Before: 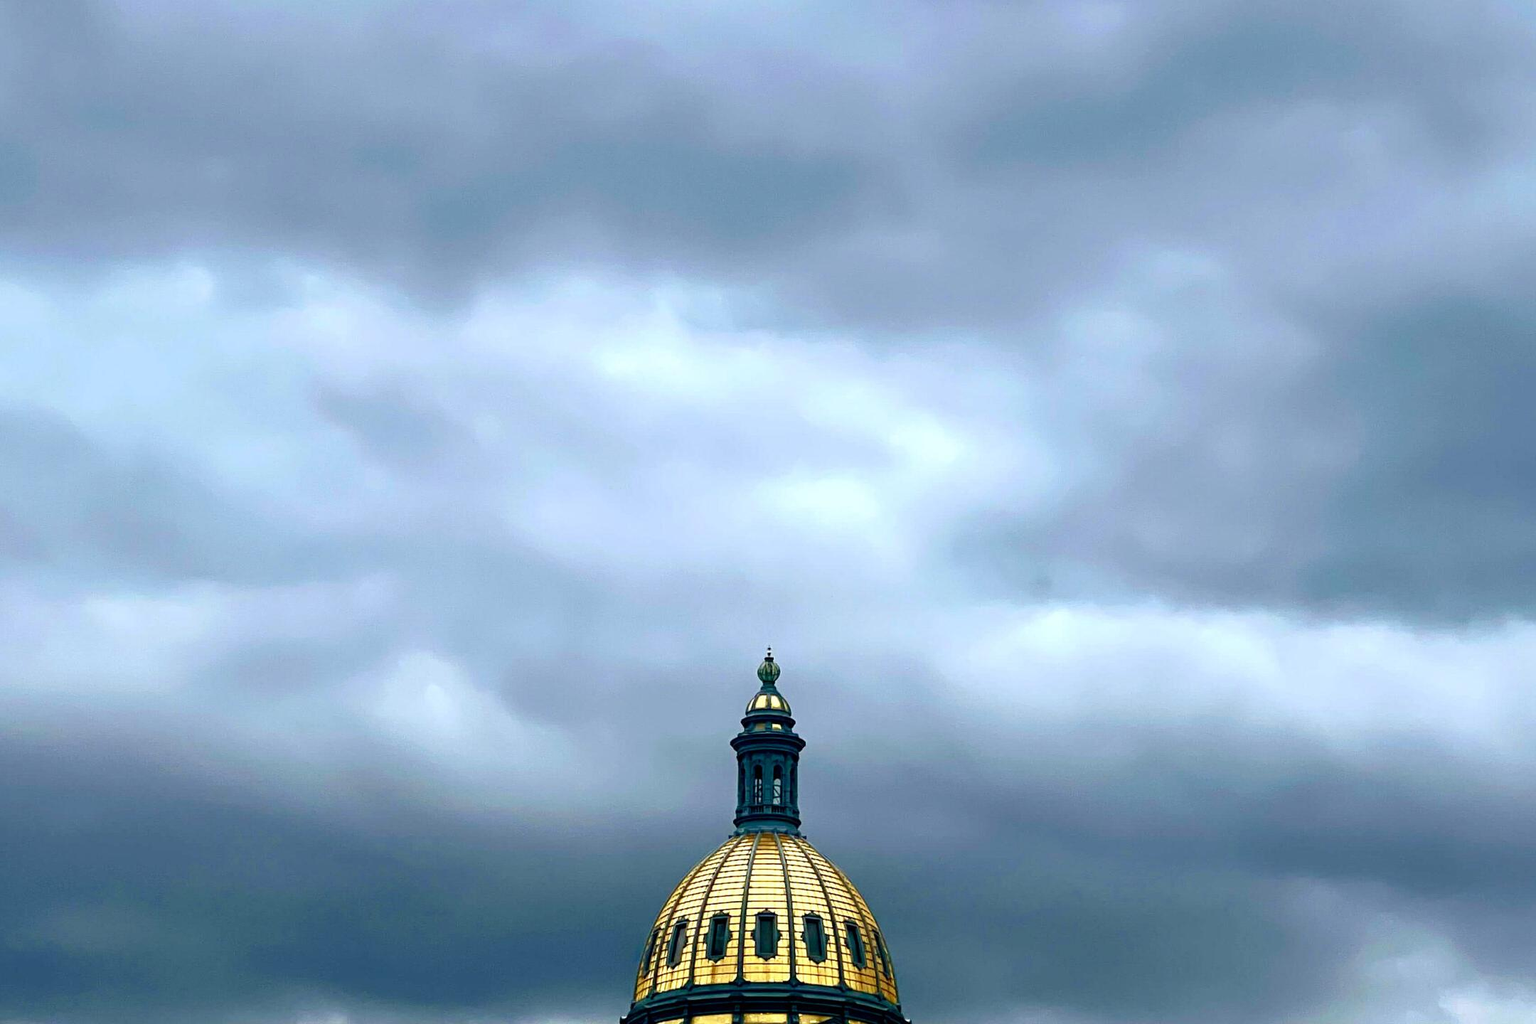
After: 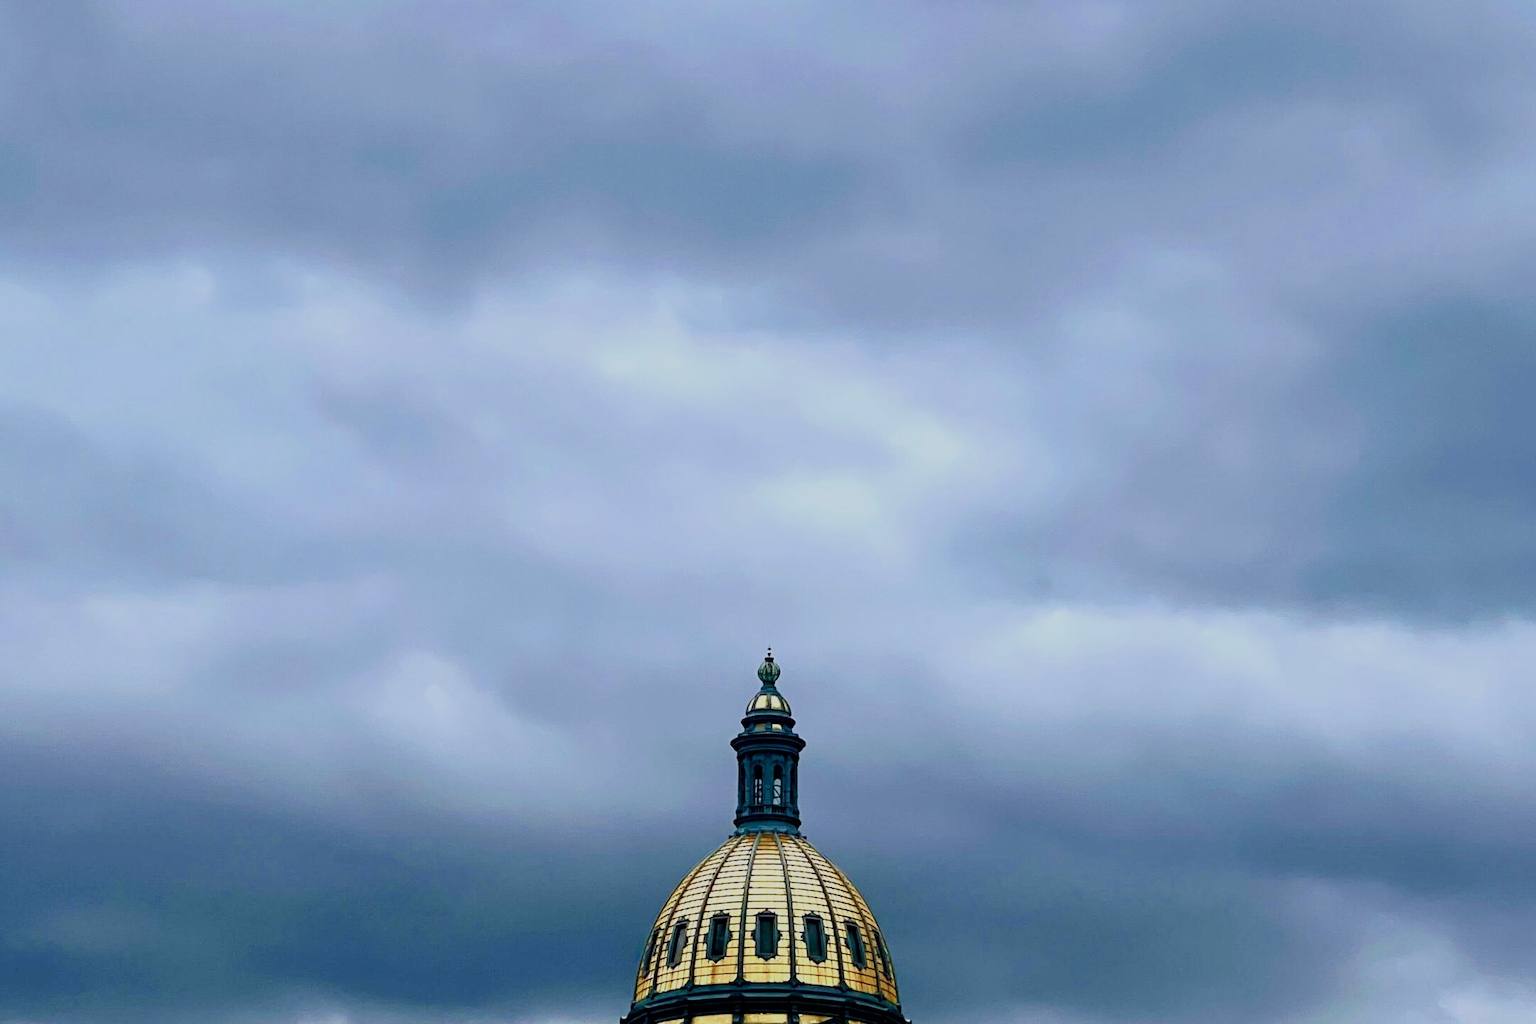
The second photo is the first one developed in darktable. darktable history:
filmic rgb: black relative exposure -7.65 EV, white relative exposure 4.56 EV, hardness 3.61
color calibration: illuminant as shot in camera, x 0.358, y 0.373, temperature 4628.91 K
